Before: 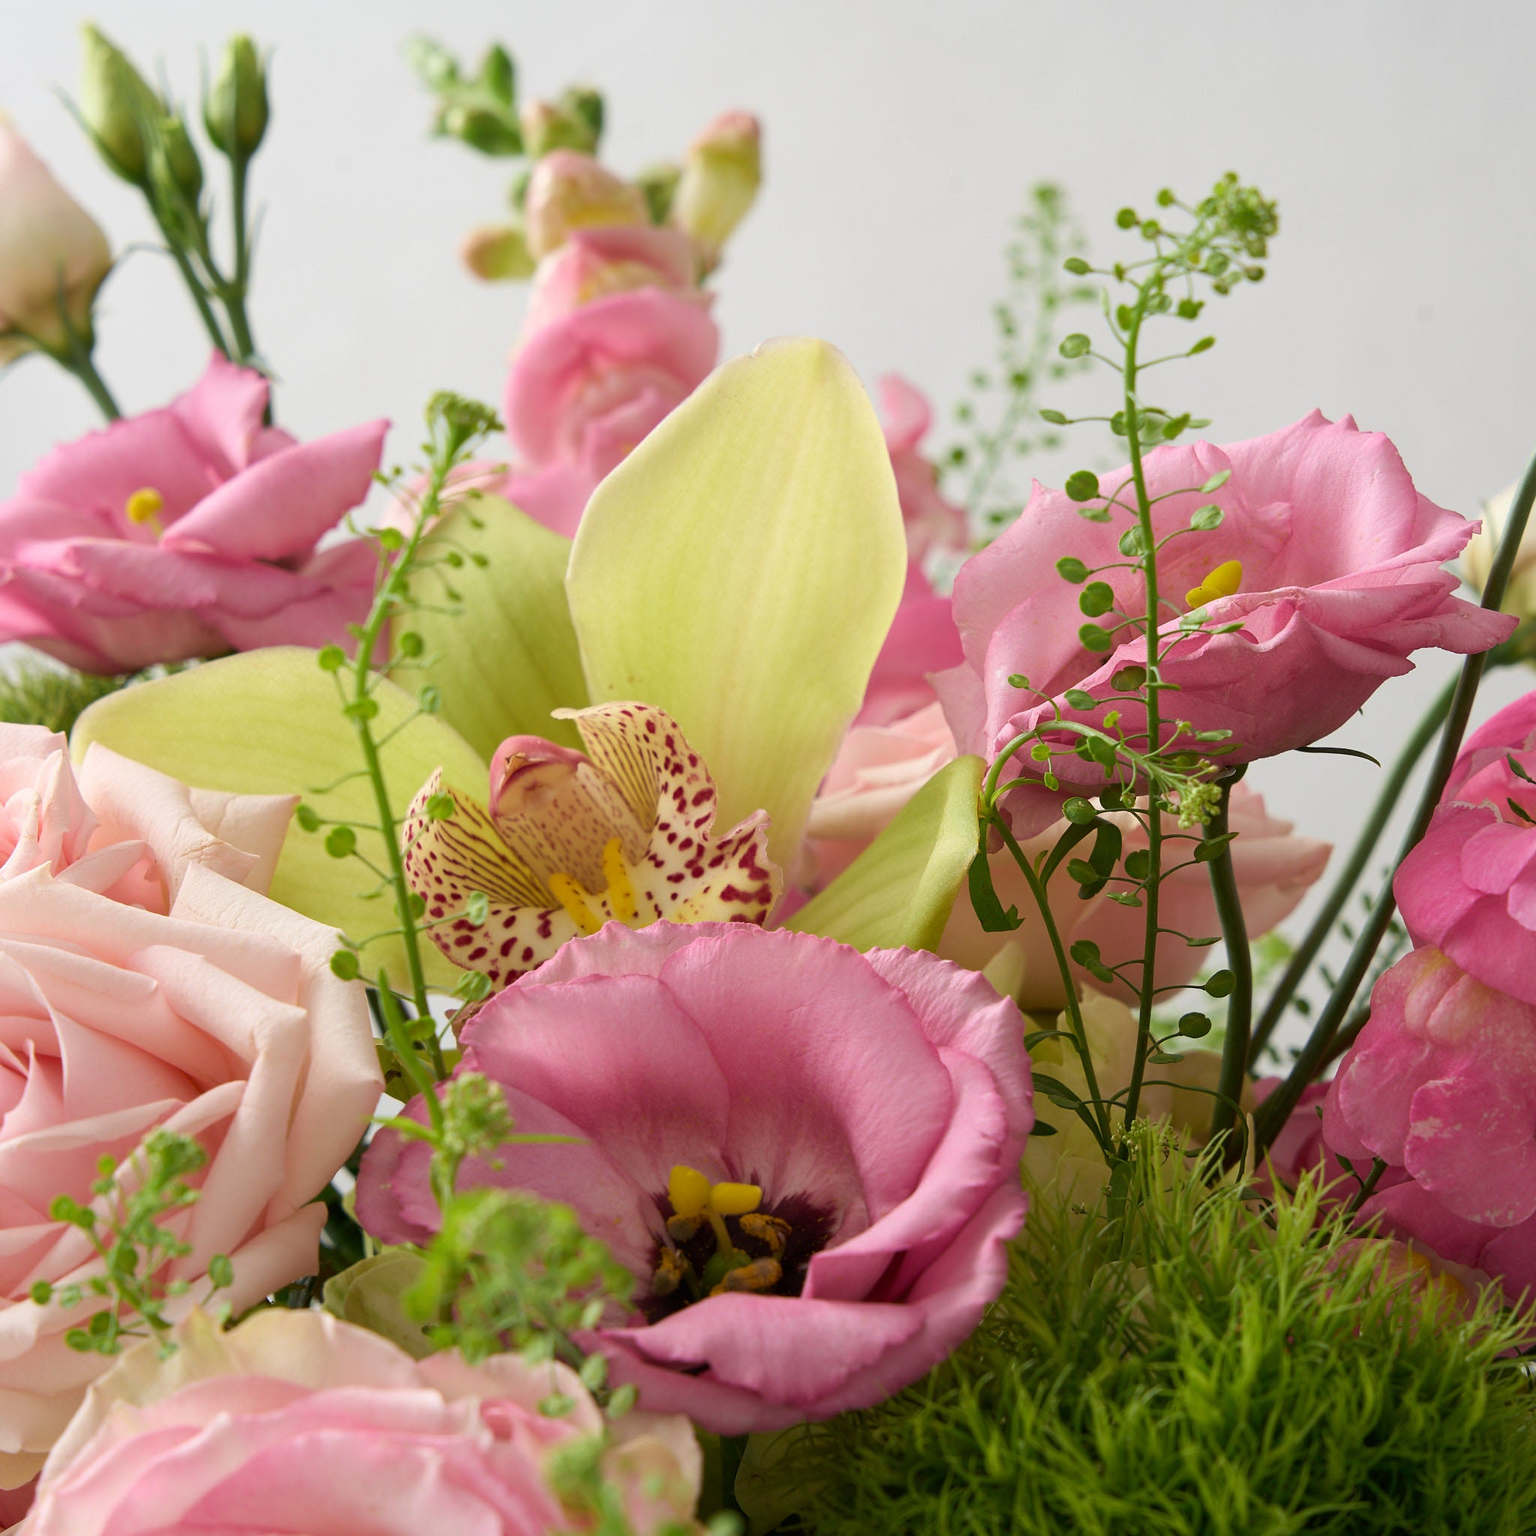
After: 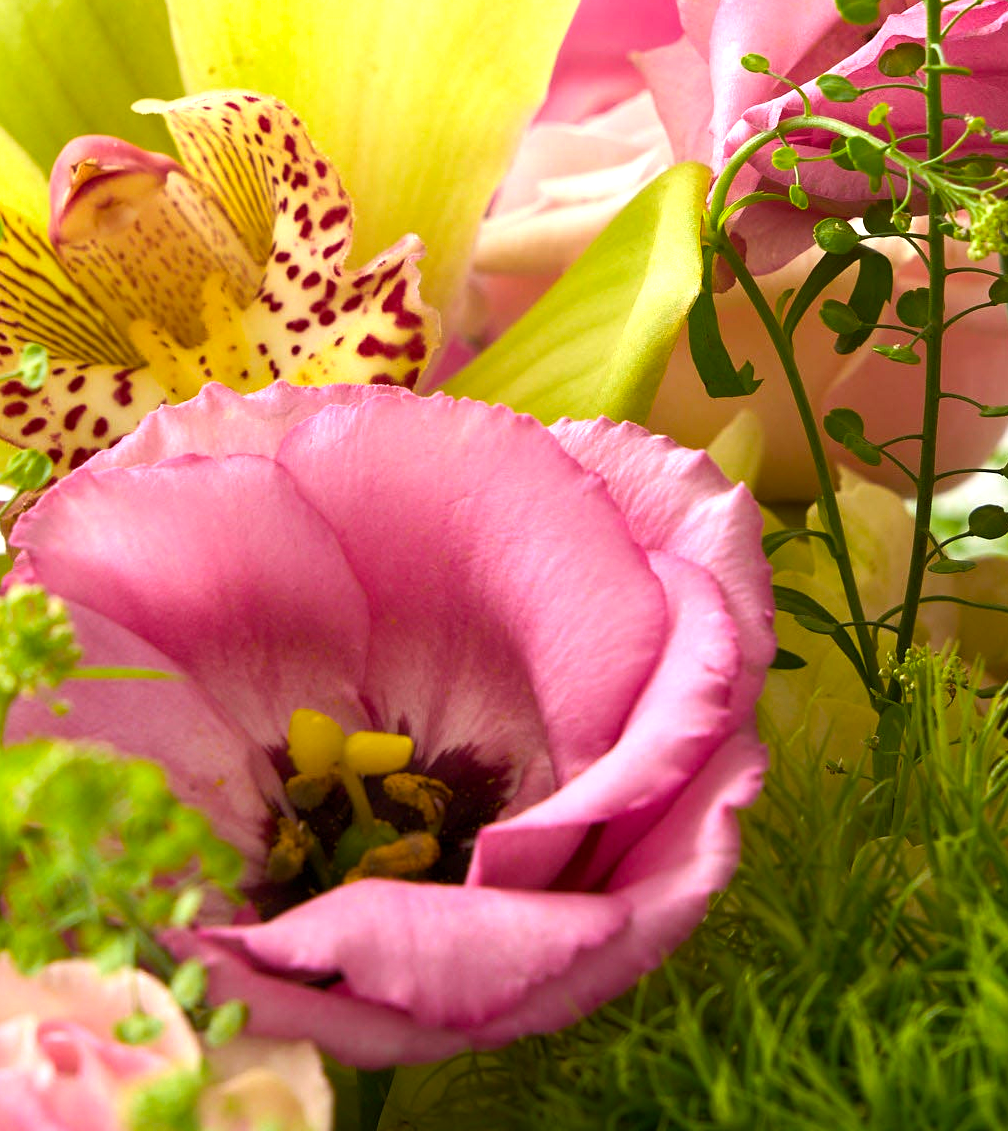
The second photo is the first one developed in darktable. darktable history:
crop: left 29.457%, top 41.279%, right 21.3%, bottom 3.492%
color balance rgb: shadows lift › chroma 1.045%, shadows lift › hue 28.82°, perceptual saturation grading › global saturation 25.372%, perceptual brilliance grading › global brilliance 15.555%, perceptual brilliance grading › shadows -34.962%, contrast -10.381%
exposure: black level correction 0.001, exposure 0.498 EV, compensate highlight preservation false
